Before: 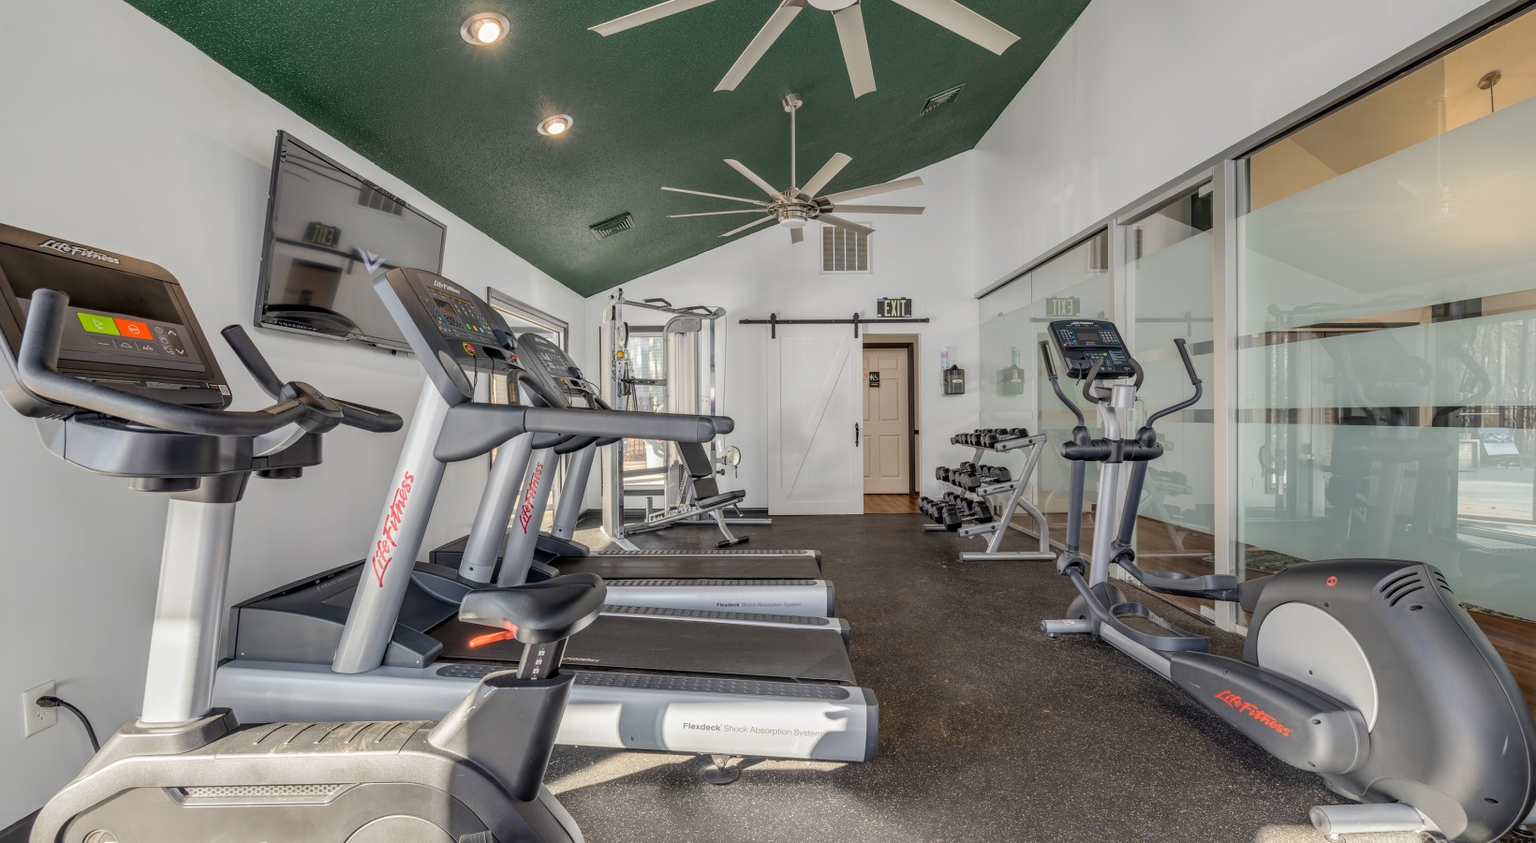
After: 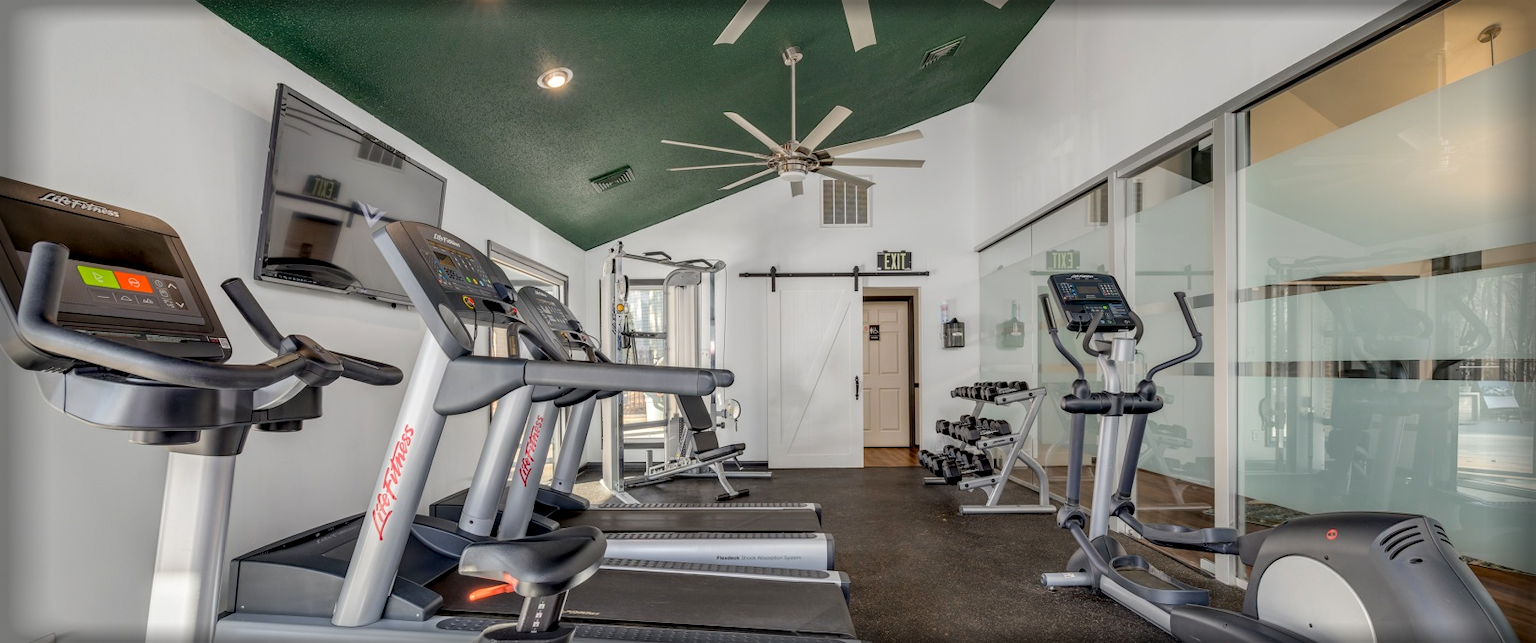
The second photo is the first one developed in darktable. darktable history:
crop: top 5.584%, bottom 18.051%
exposure: black level correction 0.007, exposure 0.106 EV, compensate highlight preservation false
vignetting: fall-off start 93.29%, fall-off radius 5.84%, brightness -0.6, saturation -0.001, automatic ratio true, width/height ratio 1.33, shape 0.045
